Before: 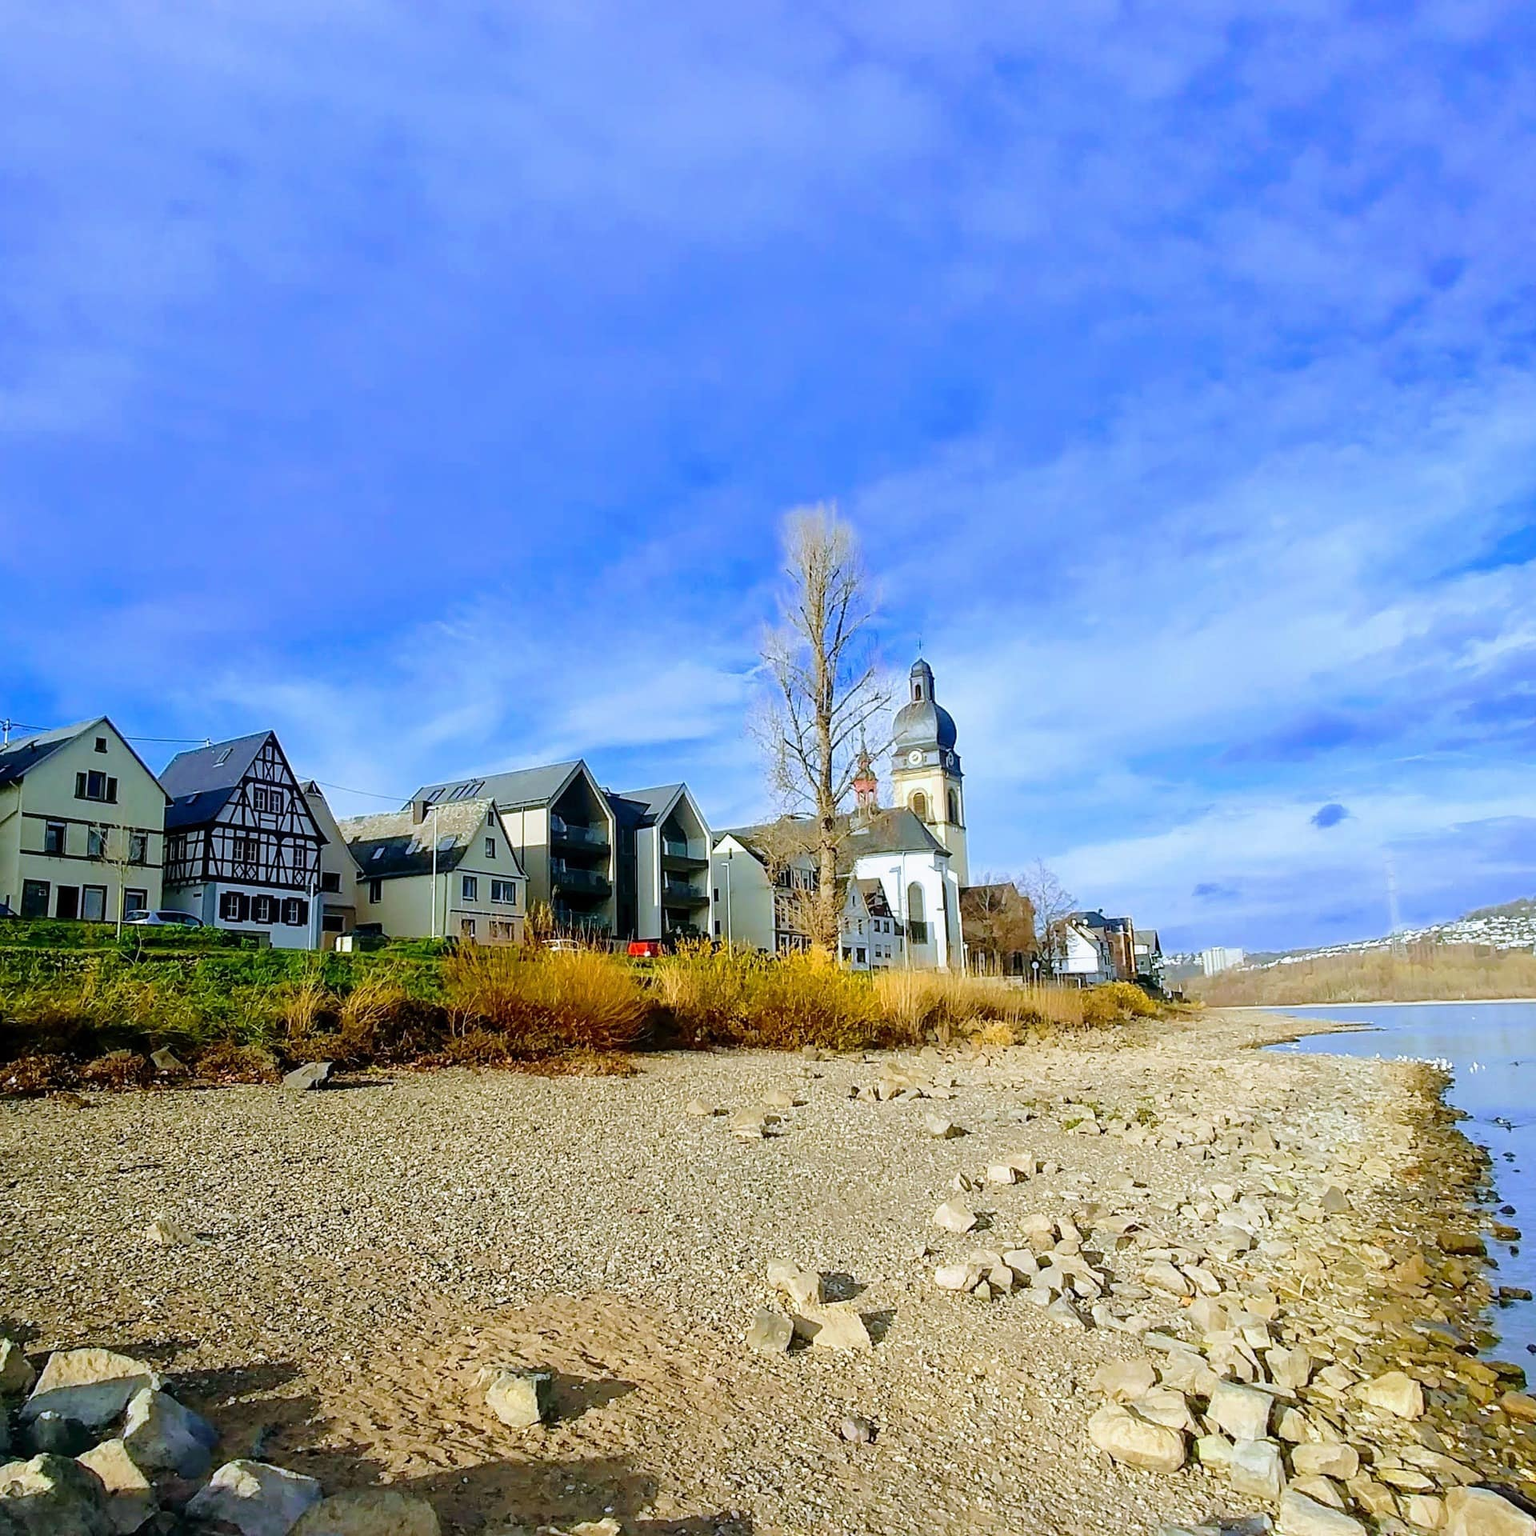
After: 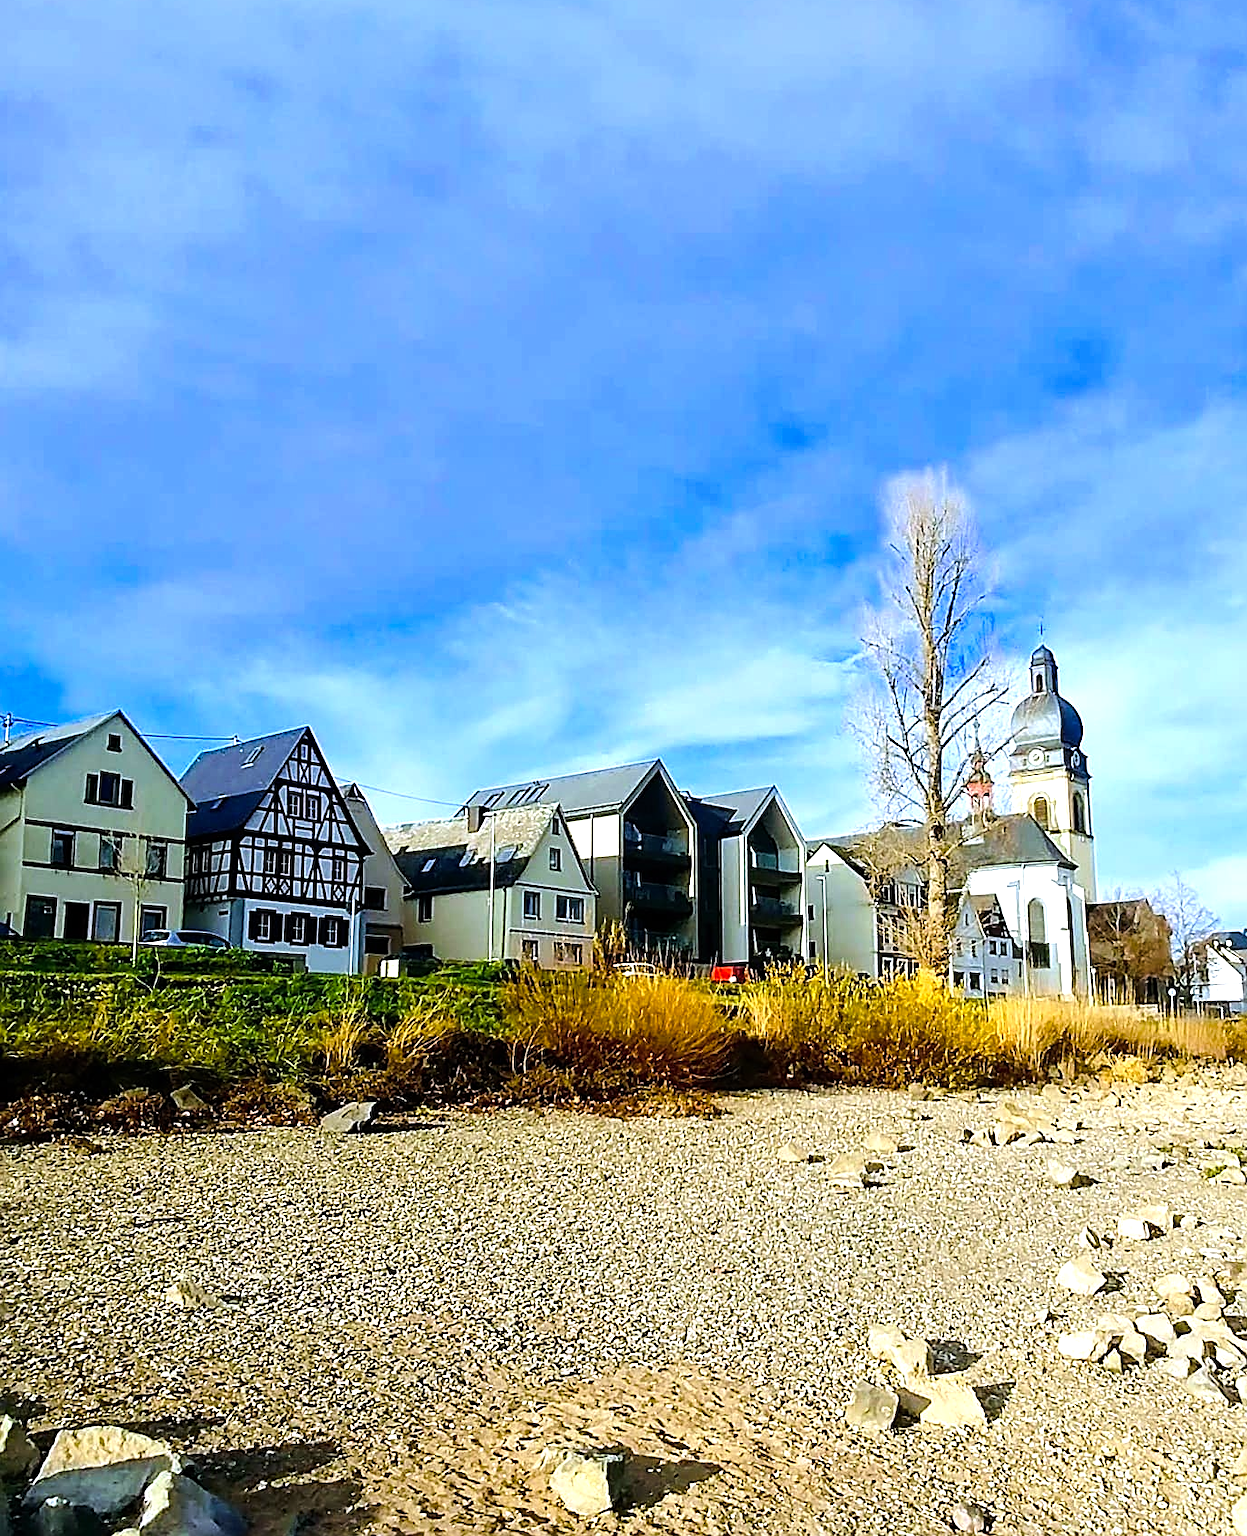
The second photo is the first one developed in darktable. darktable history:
sharpen: on, module defaults
color balance rgb: shadows fall-off 101%, linear chroma grading › mid-tones 7.63%, perceptual saturation grading › mid-tones 11.68%, mask middle-gray fulcrum 22.45%, global vibrance 10.11%, saturation formula JzAzBz (2021)
crop: top 5.803%, right 27.864%, bottom 5.804%
tone equalizer: -8 EV -0.75 EV, -7 EV -0.7 EV, -6 EV -0.6 EV, -5 EV -0.4 EV, -3 EV 0.4 EV, -2 EV 0.6 EV, -1 EV 0.7 EV, +0 EV 0.75 EV, edges refinement/feathering 500, mask exposure compensation -1.57 EV, preserve details no
